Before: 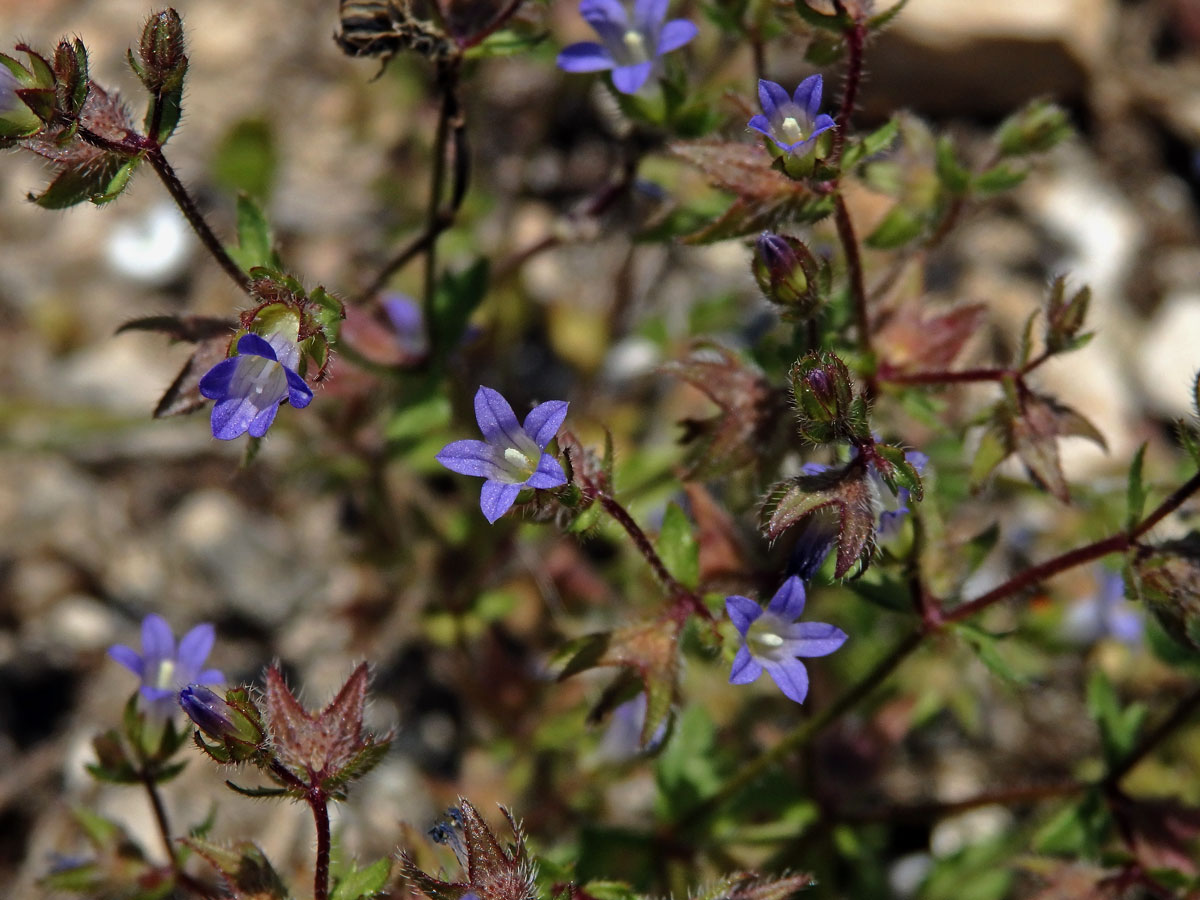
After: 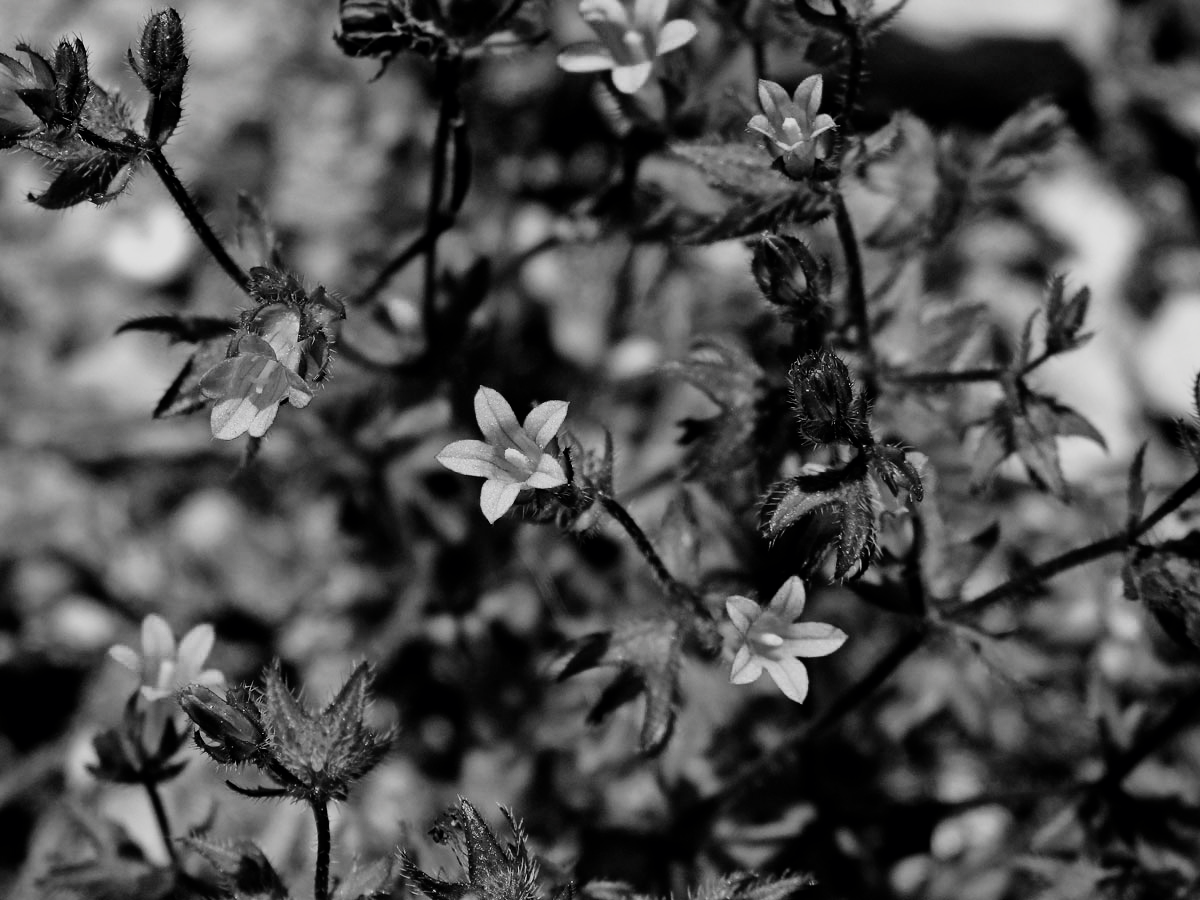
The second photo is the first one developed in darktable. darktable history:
filmic rgb: black relative exposure -5.07 EV, white relative exposure 3.52 EV, threshold 2.98 EV, hardness 3.18, contrast 1.383, highlights saturation mix -49.54%, color science v5 (2021), contrast in shadows safe, contrast in highlights safe, enable highlight reconstruction true
